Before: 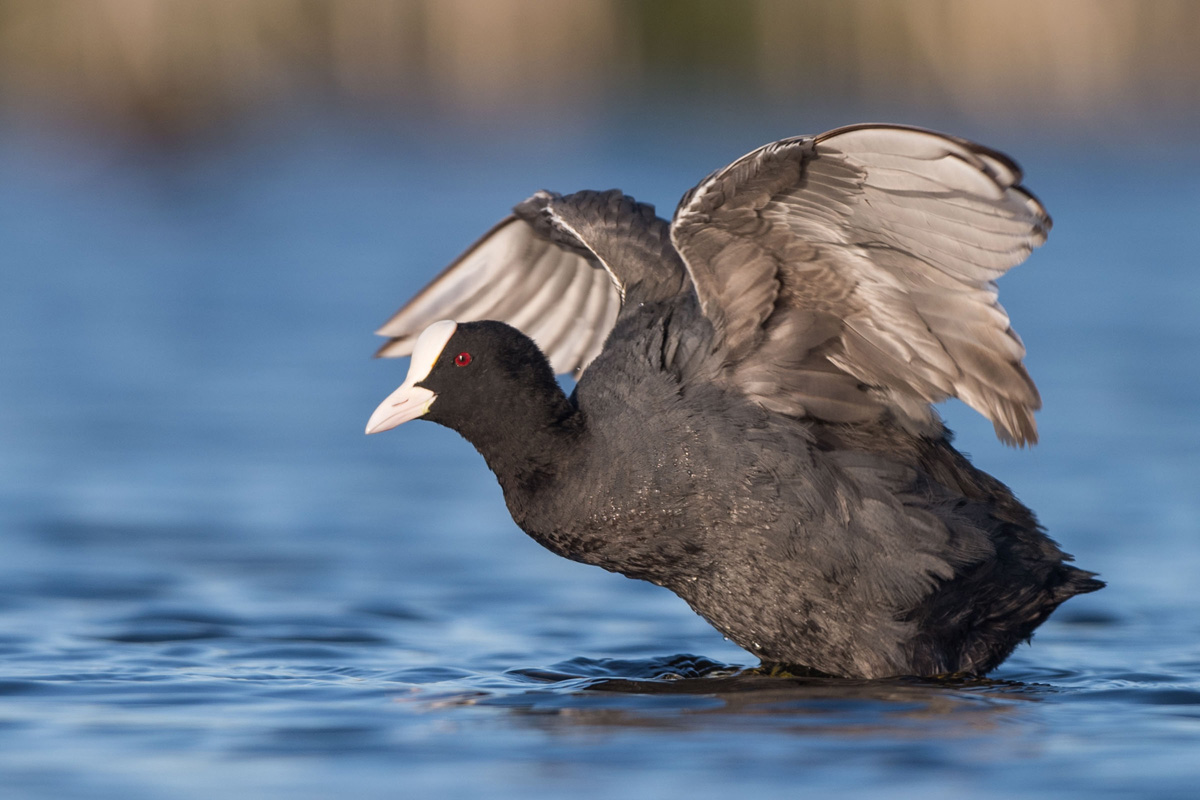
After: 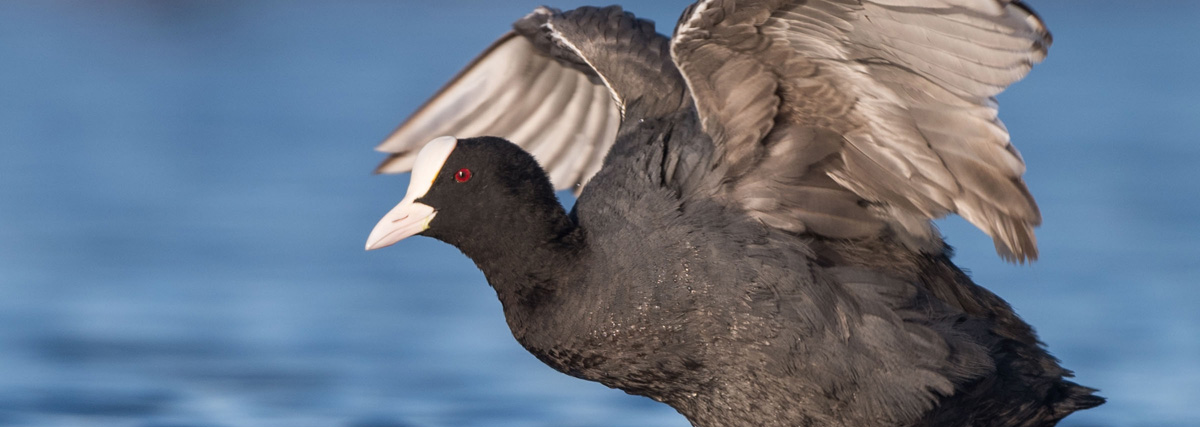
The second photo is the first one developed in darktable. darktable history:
crop and rotate: top 23.137%, bottom 23.485%
